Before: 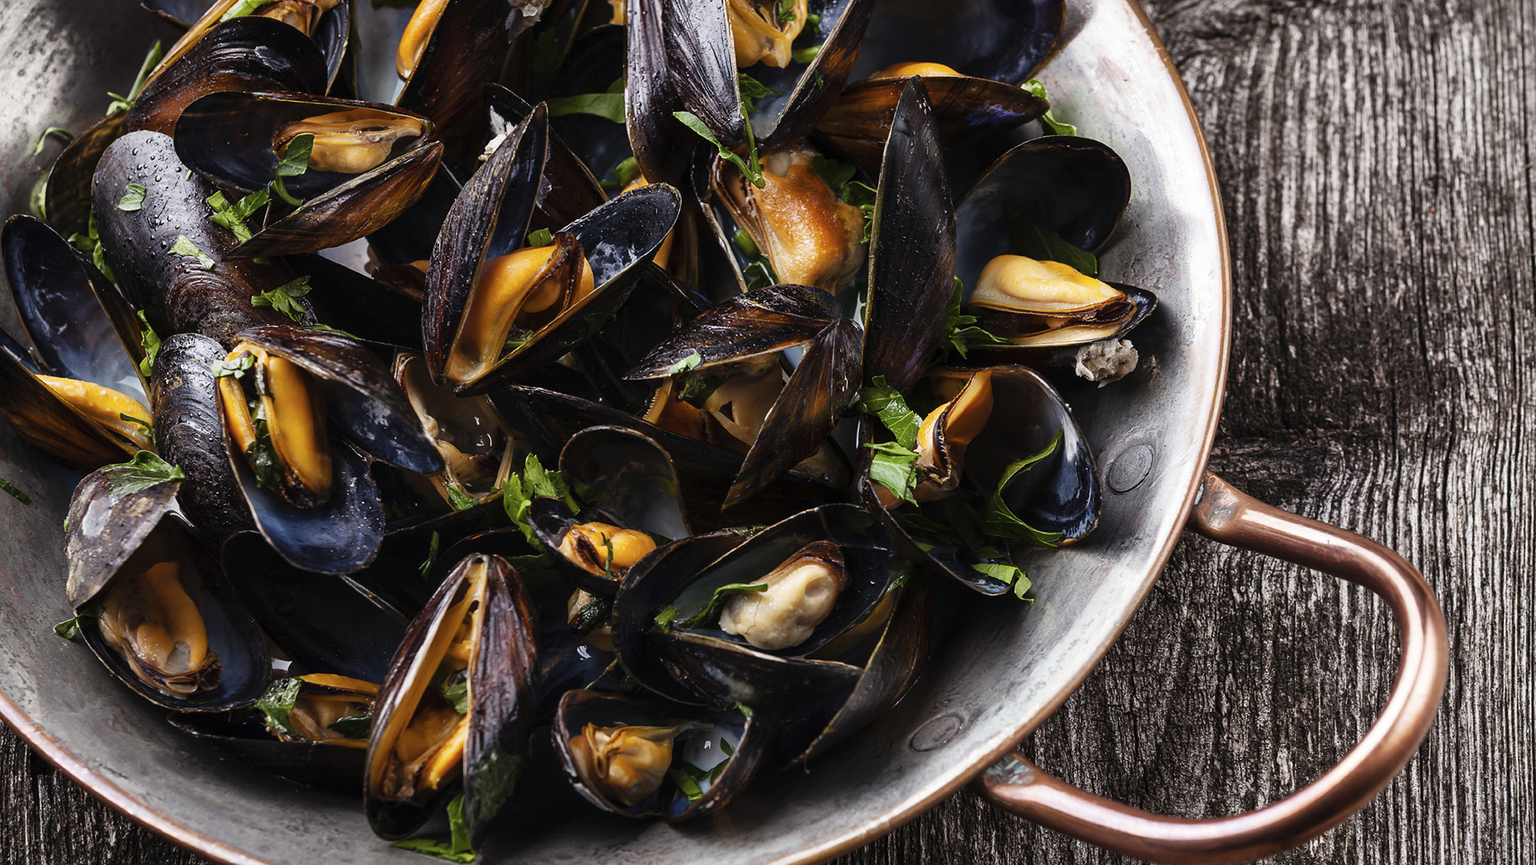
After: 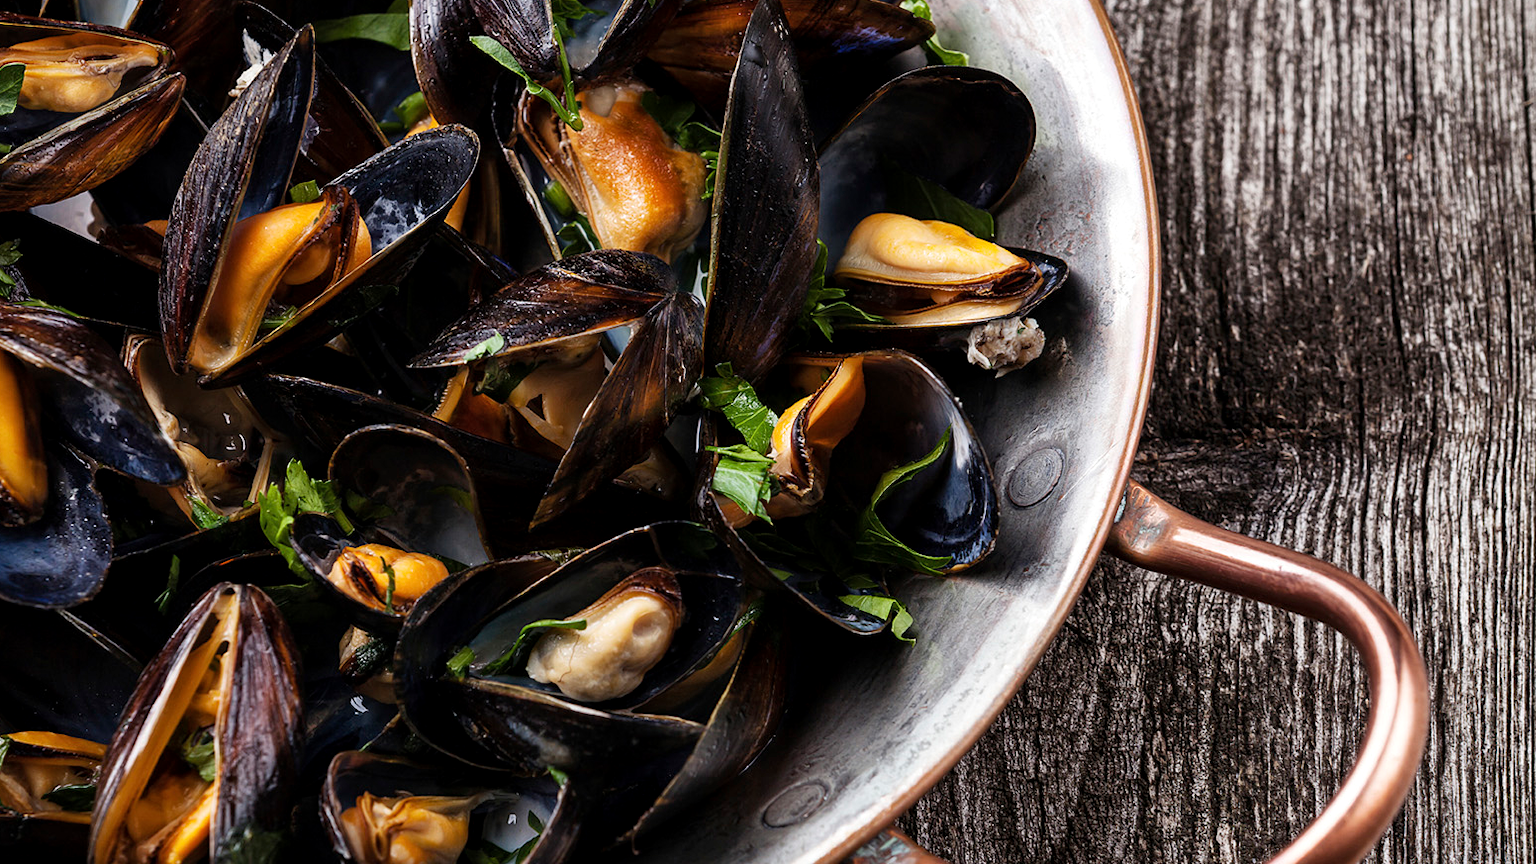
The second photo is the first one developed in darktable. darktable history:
crop: left 19.159%, top 9.58%, bottom 9.58%
local contrast: highlights 100%, shadows 100%, detail 120%, midtone range 0.2
